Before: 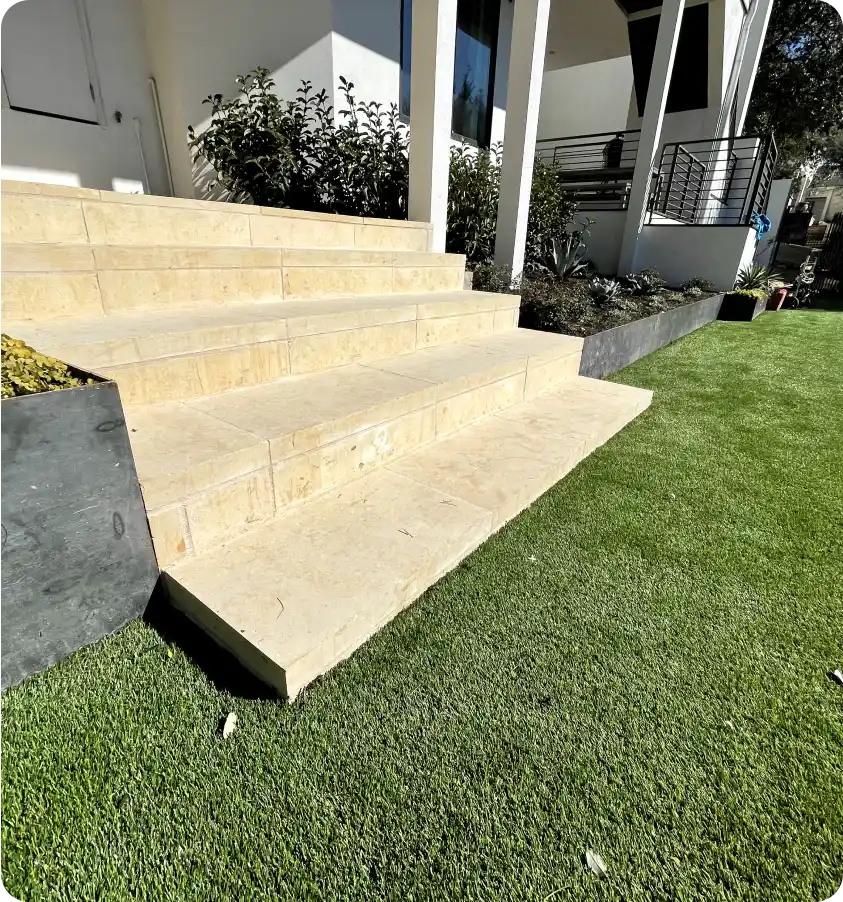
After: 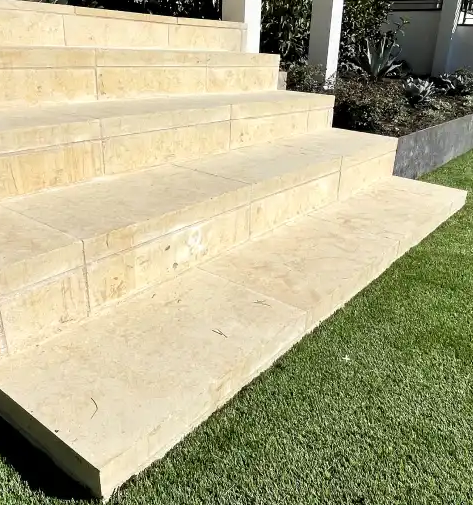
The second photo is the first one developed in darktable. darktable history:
crop and rotate: left 22.113%, top 22.228%, right 21.681%, bottom 21.748%
